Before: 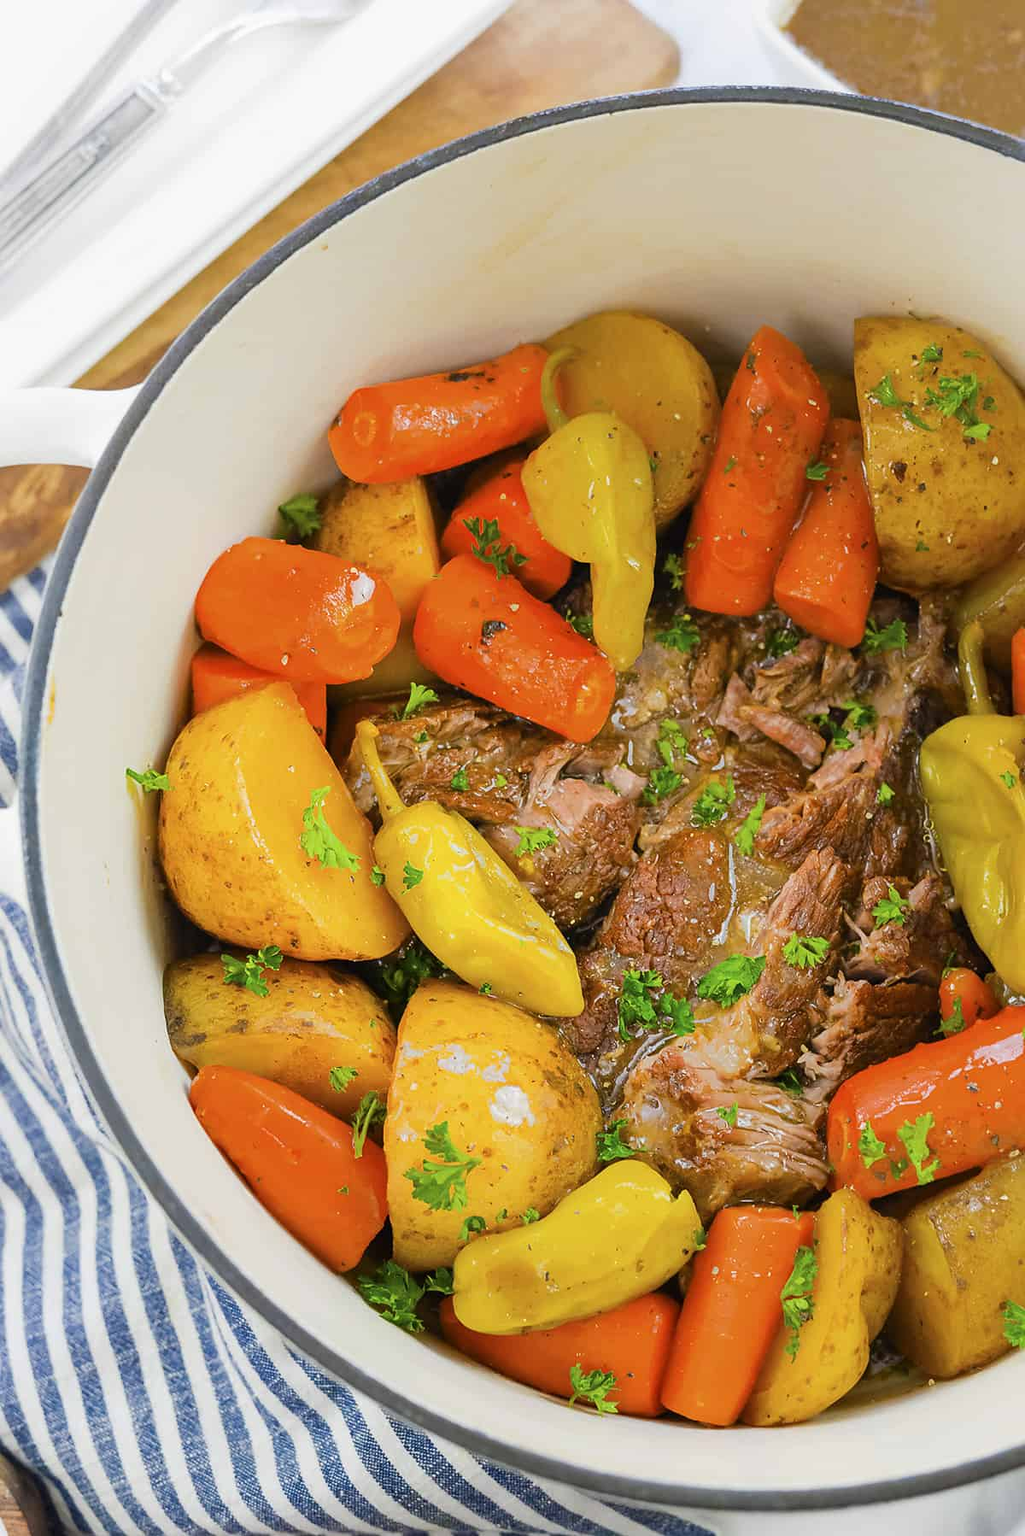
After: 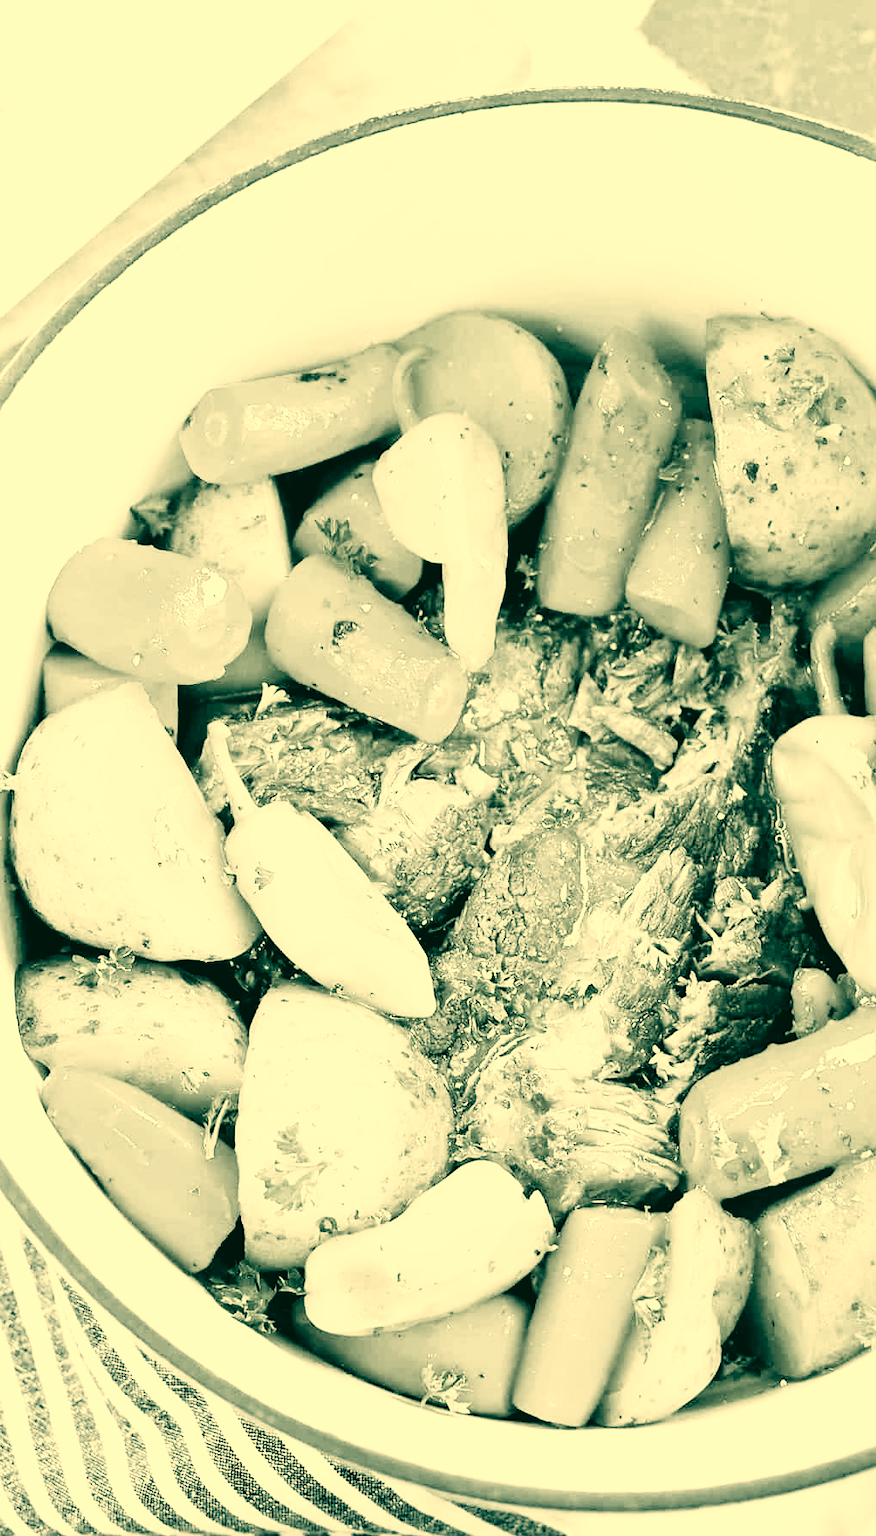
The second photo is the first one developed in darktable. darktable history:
color calibration: output R [1.063, -0.012, -0.003, 0], output G [0, 1.022, 0.021, 0], output B [-0.079, 0.047, 1, 0], x 0.37, y 0.382, temperature 4320.61 K
color correction: highlights a* 1.73, highlights b* 34.15, shadows a* -37.15, shadows b* -5.99
crop and rotate: left 14.536%
filmic rgb: black relative exposure -5 EV, white relative exposure 3.51 EV, hardness 3.17, contrast 1.297, highlights saturation mix -48.9%, preserve chrominance no, color science v4 (2020), contrast in shadows soft
color balance rgb: shadows lift › chroma 0.732%, shadows lift › hue 113.37°, linear chroma grading › shadows -10.488%, linear chroma grading › global chroma 19.982%, perceptual saturation grading › global saturation 20%, perceptual saturation grading › highlights -49.656%, perceptual saturation grading › shadows 25.979%, perceptual brilliance grading › global brilliance 11.313%, global vibrance 20%
exposure: black level correction 0, exposure 1.198 EV, compensate exposure bias true, compensate highlight preservation false
